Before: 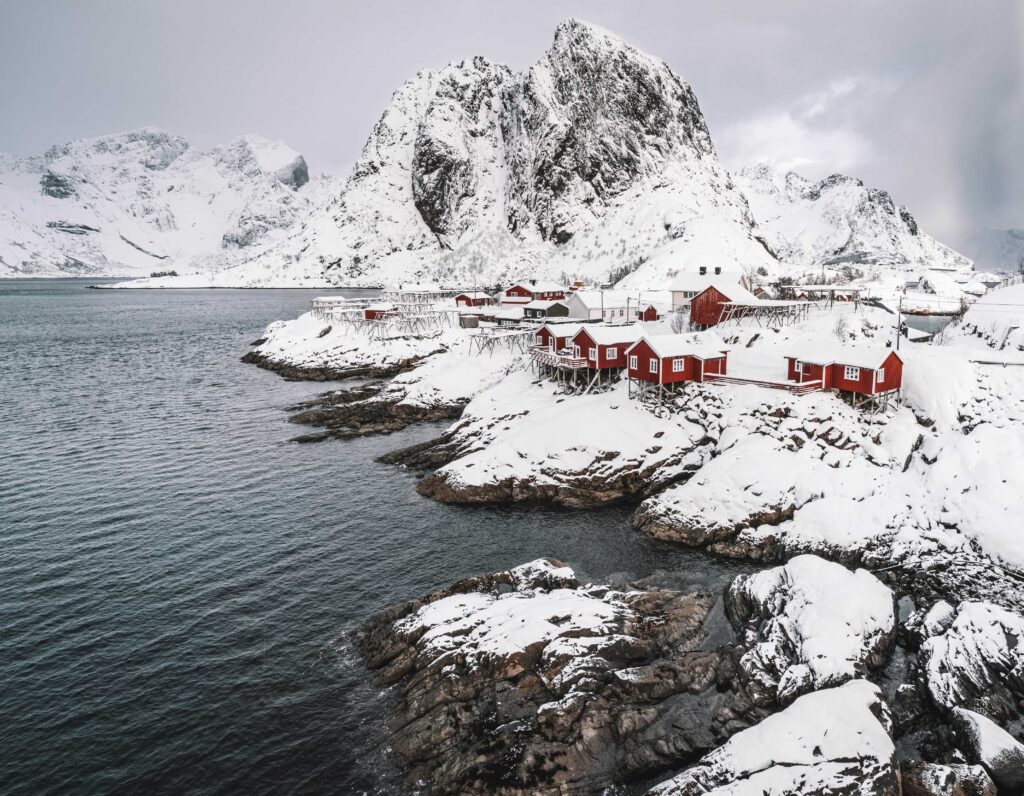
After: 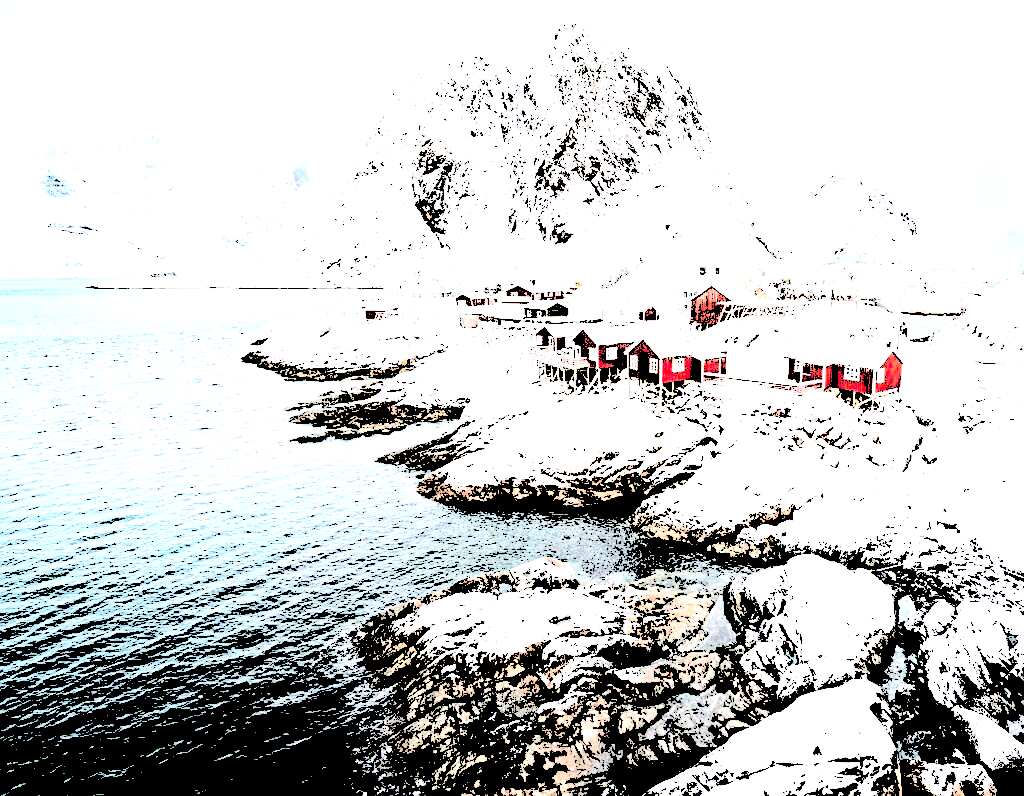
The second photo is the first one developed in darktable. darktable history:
levels: levels [0.246, 0.246, 0.506]
tone equalizer: on, module defaults
filmic rgb: black relative exposure -7.15 EV, white relative exposure 5.36 EV, hardness 3.02
shadows and highlights: shadows 25, highlights -25
sharpen: amount 0.2
contrast brightness saturation: contrast 0.1, brightness 0.02, saturation 0.02
